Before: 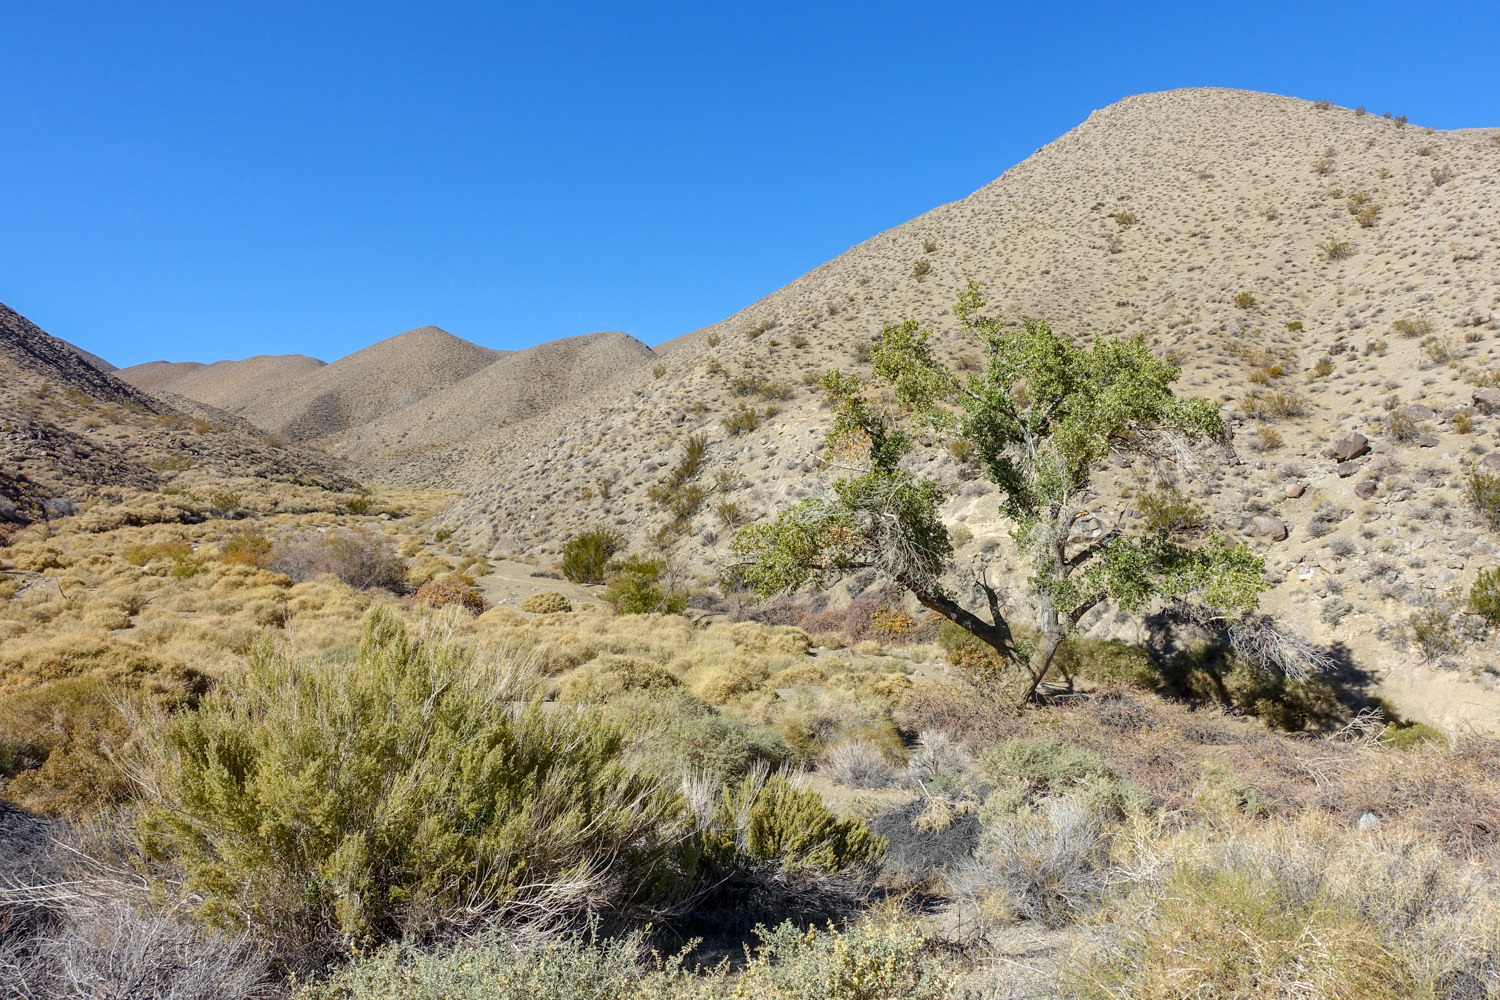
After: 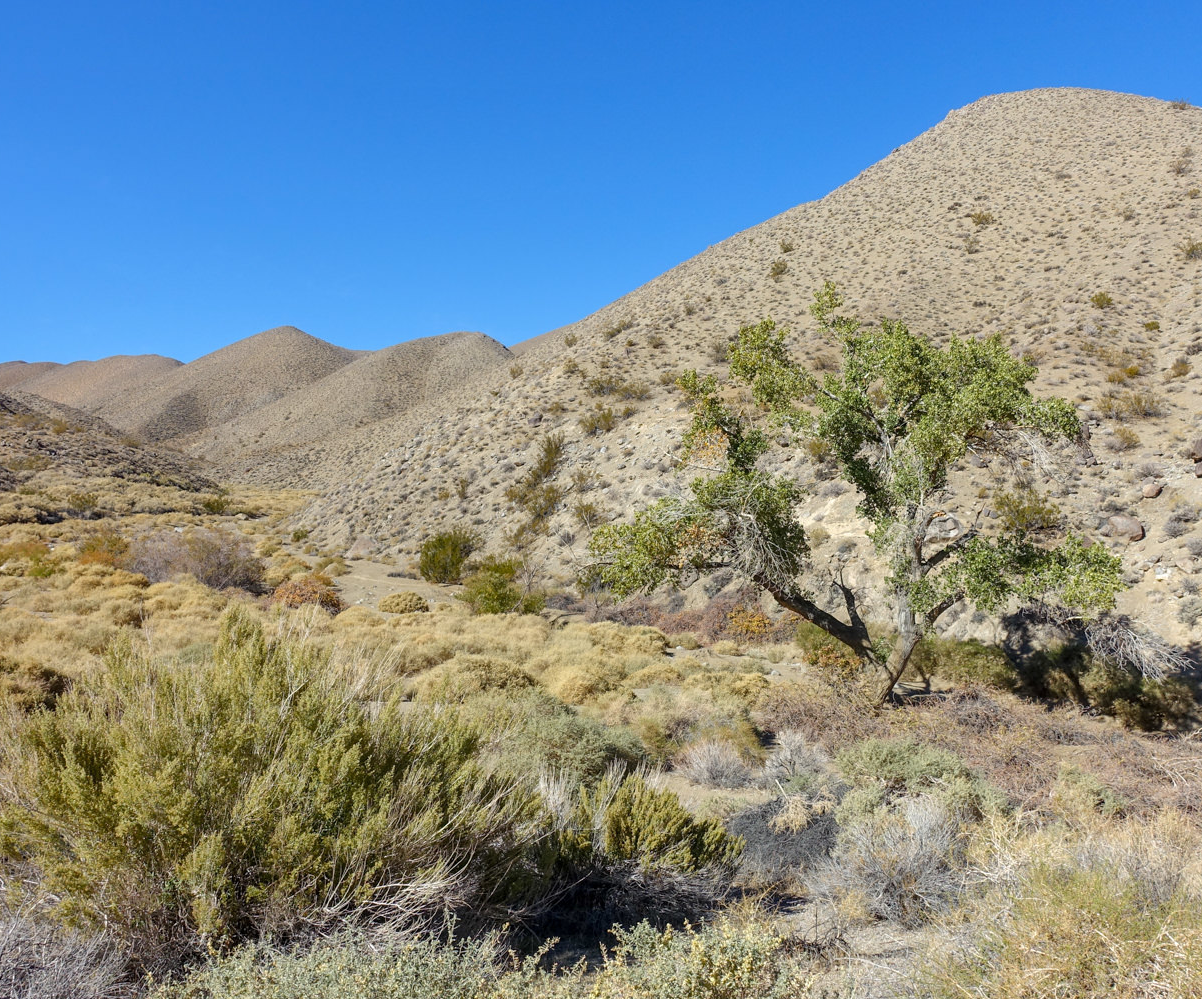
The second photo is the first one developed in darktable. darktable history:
tone equalizer: on, module defaults
shadows and highlights: shadows 24.83, highlights -26.47
crop and rotate: left 9.57%, right 10.285%
